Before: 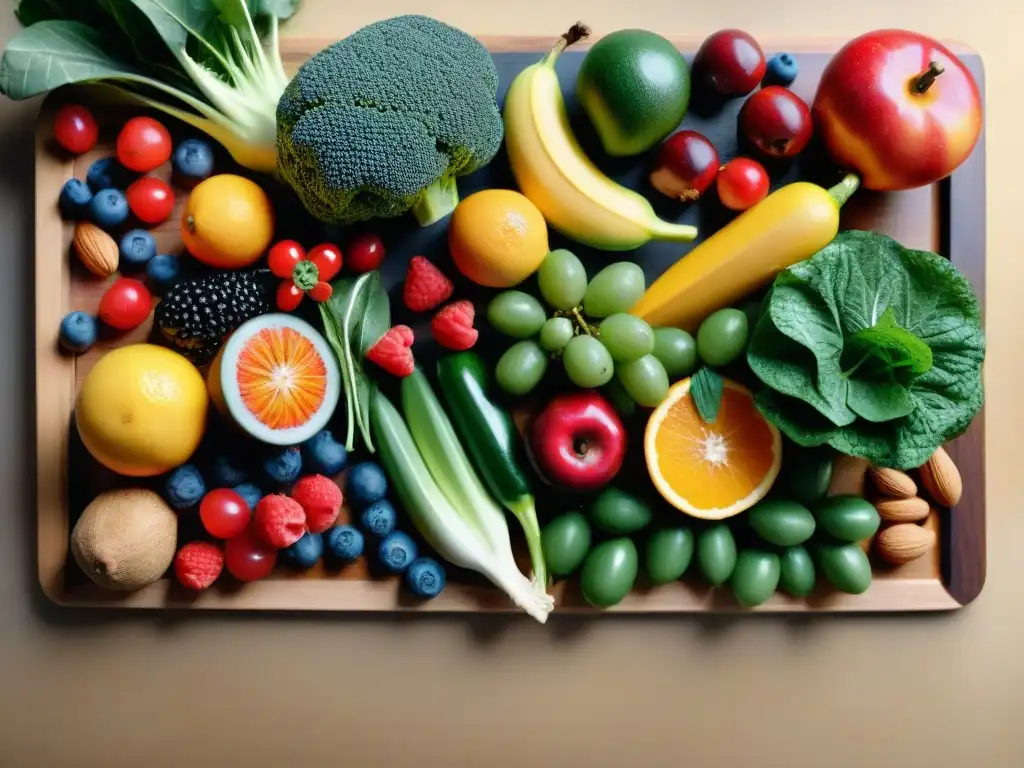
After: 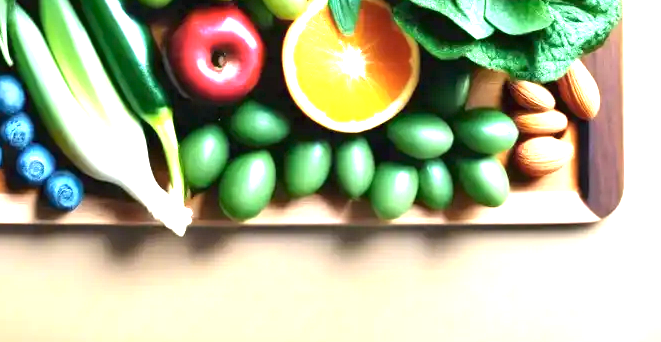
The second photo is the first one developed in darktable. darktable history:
crop and rotate: left 35.361%, top 50.424%, bottom 4.917%
exposure: black level correction 0, exposure 1.948 EV, compensate highlight preservation false
color zones: curves: ch1 [(0.077, 0.436) (0.25, 0.5) (0.75, 0.5)]
